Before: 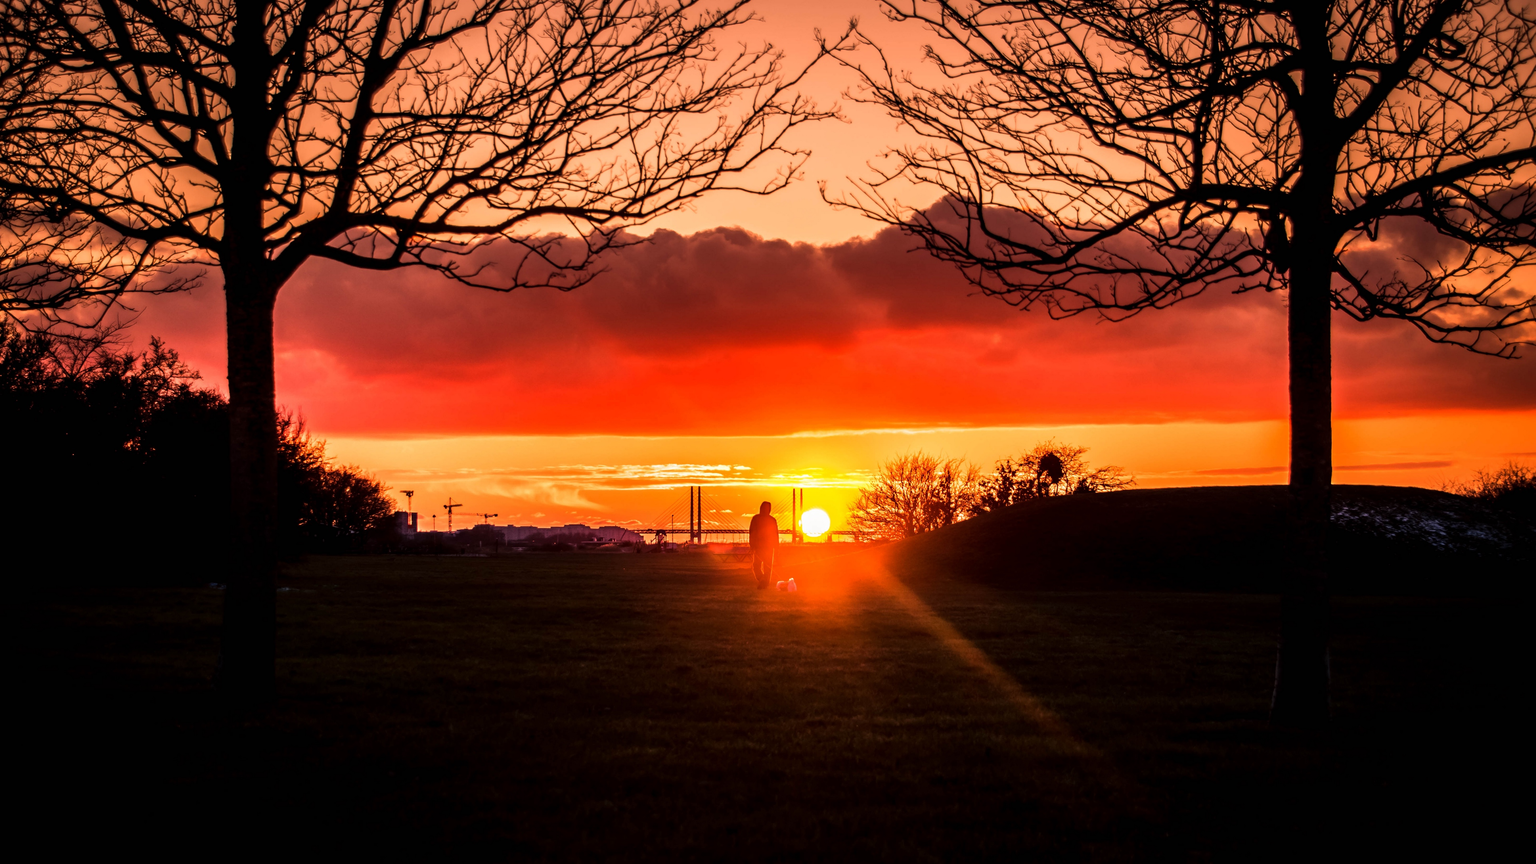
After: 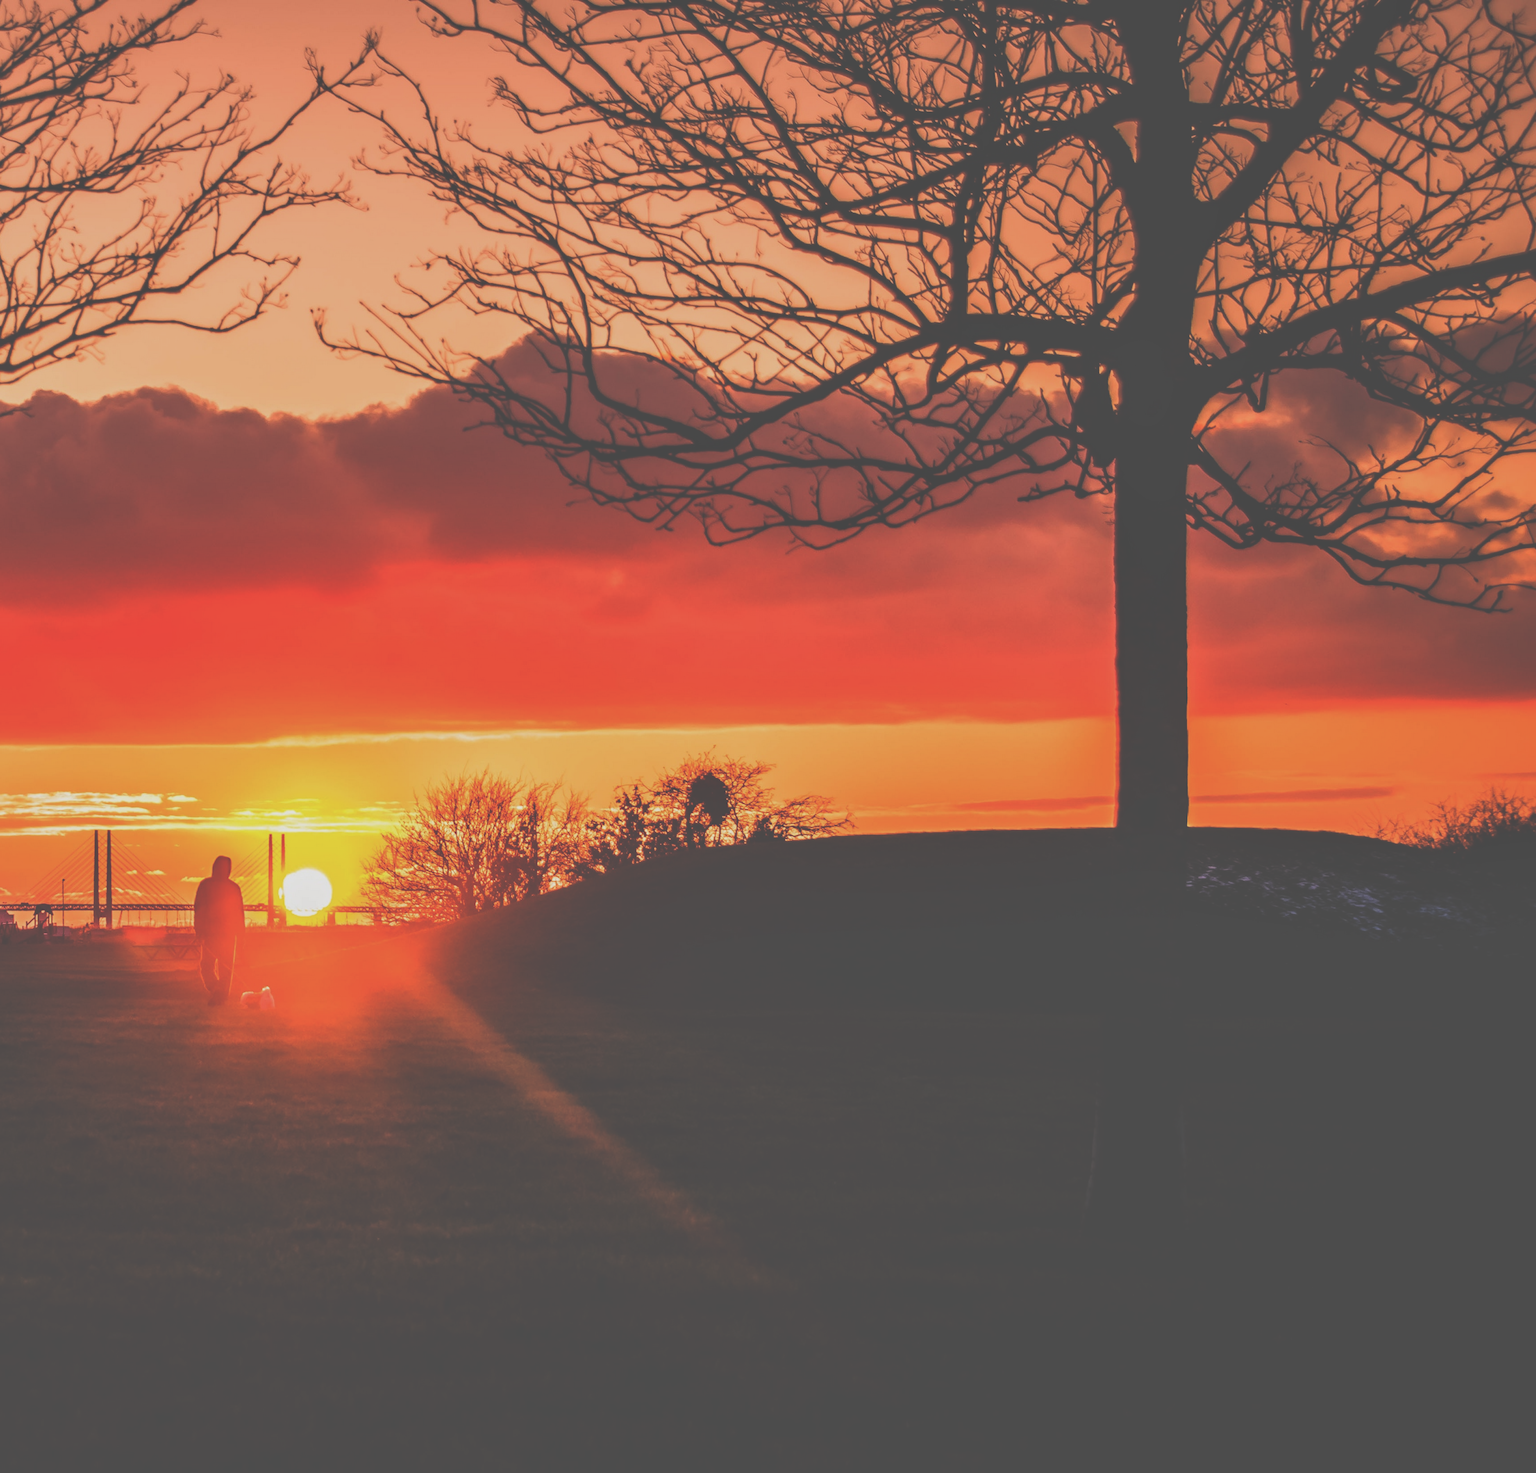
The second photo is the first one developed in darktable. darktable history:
tone equalizer: -8 EV 0.25 EV, -7 EV 0.417 EV, -6 EV 0.417 EV, -5 EV 0.25 EV, -3 EV -0.25 EV, -2 EV -0.417 EV, -1 EV -0.417 EV, +0 EV -0.25 EV, edges refinement/feathering 500, mask exposure compensation -1.57 EV, preserve details guided filter
crop: left 41.402%
exposure: black level correction -0.062, exposure -0.05 EV, compensate highlight preservation false
base curve: curves: ch0 [(0, 0) (0.472, 0.508) (1, 1)]
